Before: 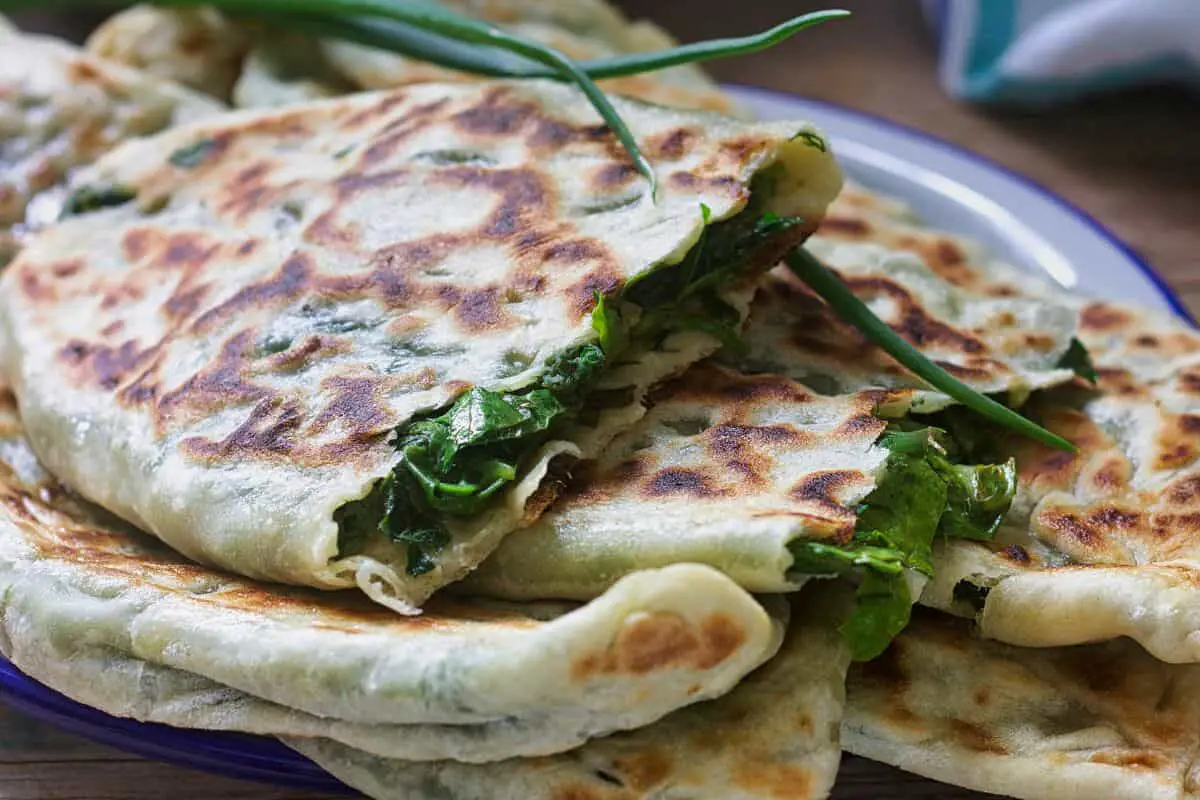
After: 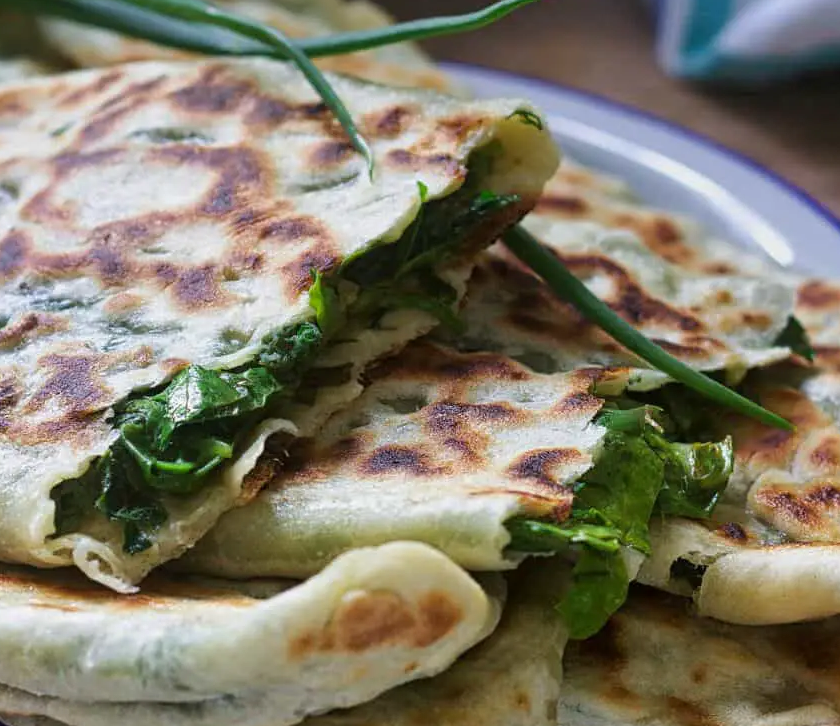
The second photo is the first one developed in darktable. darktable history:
crop and rotate: left 23.665%, top 2.804%, right 6.325%, bottom 6.347%
